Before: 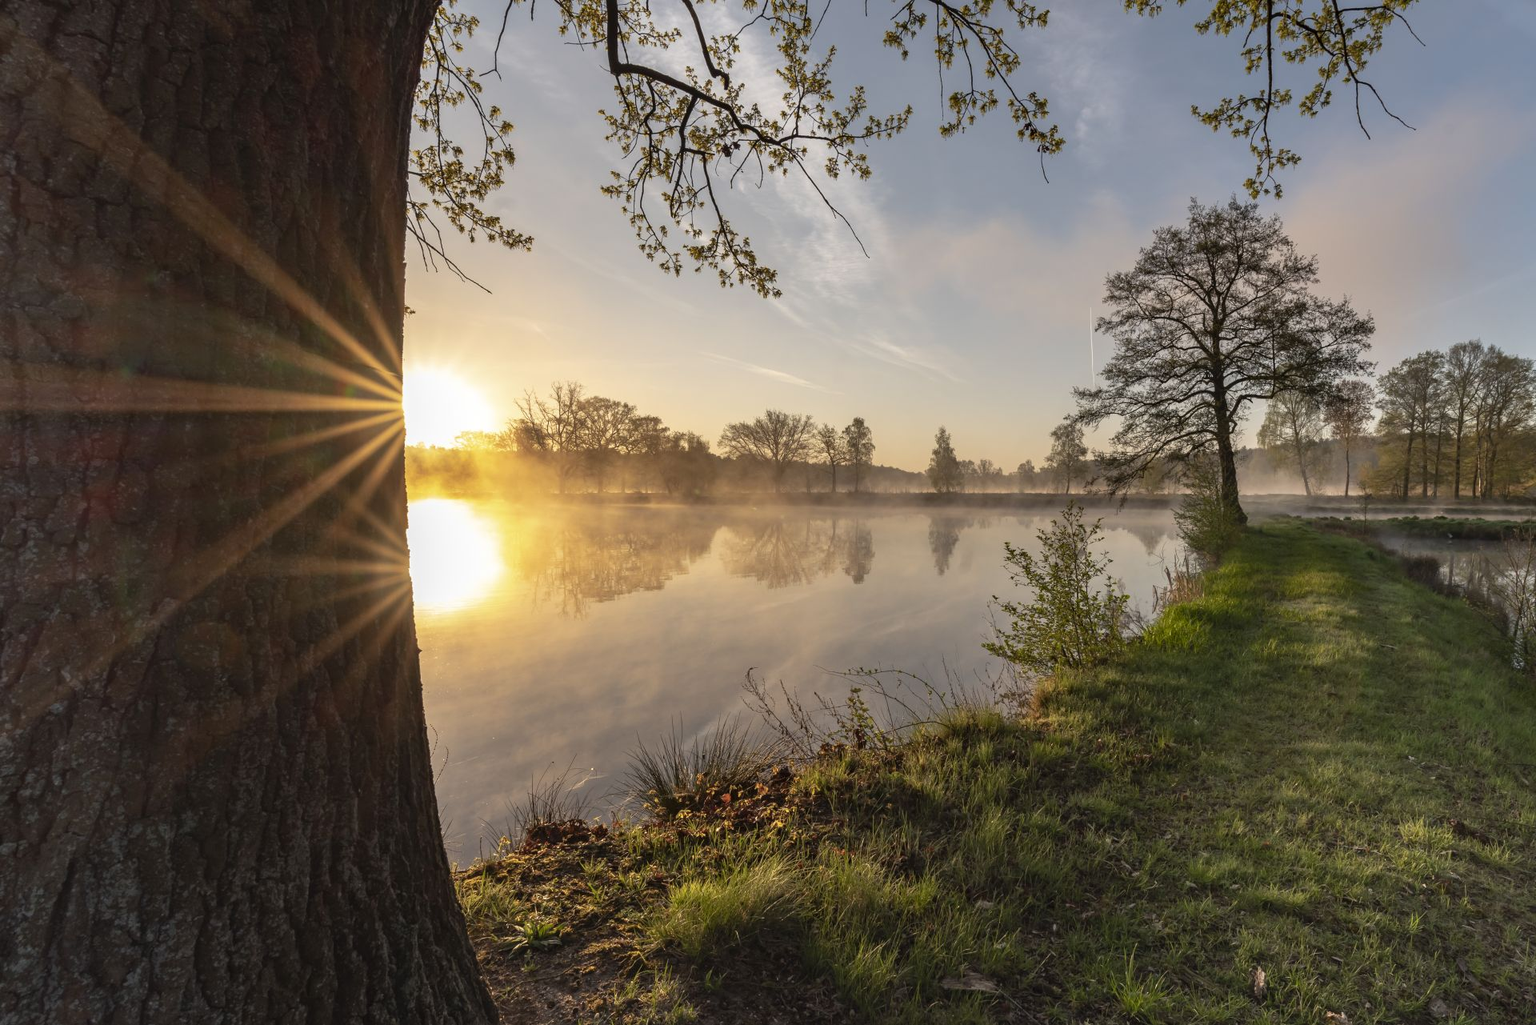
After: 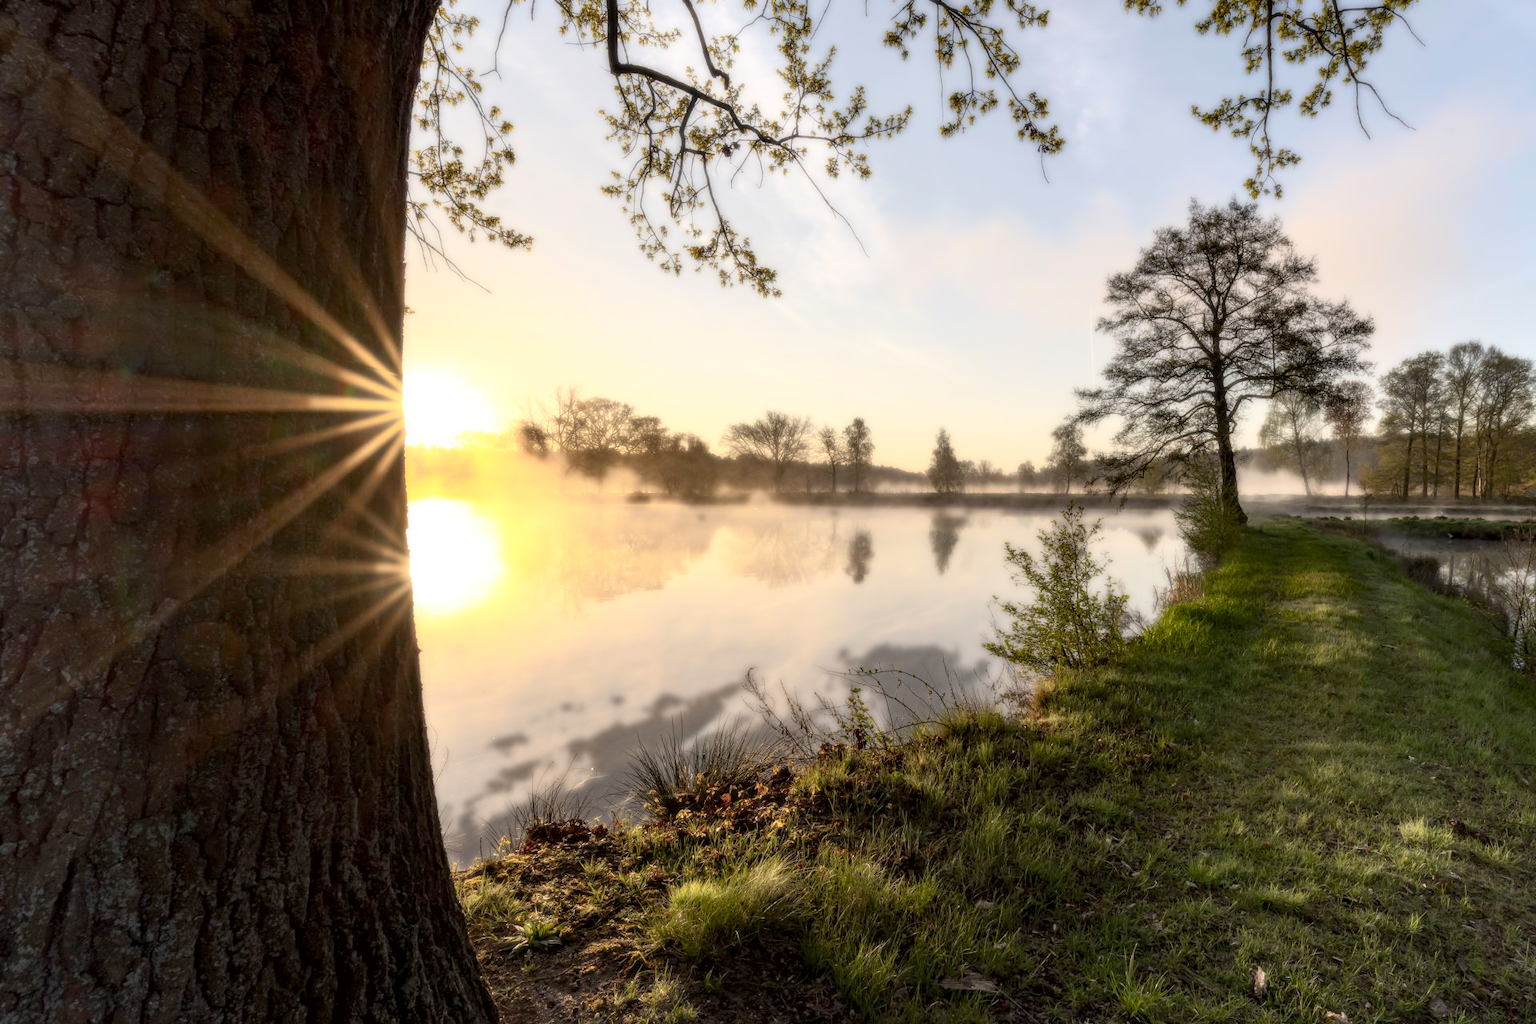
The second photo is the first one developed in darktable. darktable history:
bloom: size 0%, threshold 54.82%, strength 8.31%
exposure: black level correction 0.009, compensate highlight preservation false
fill light: on, module defaults
